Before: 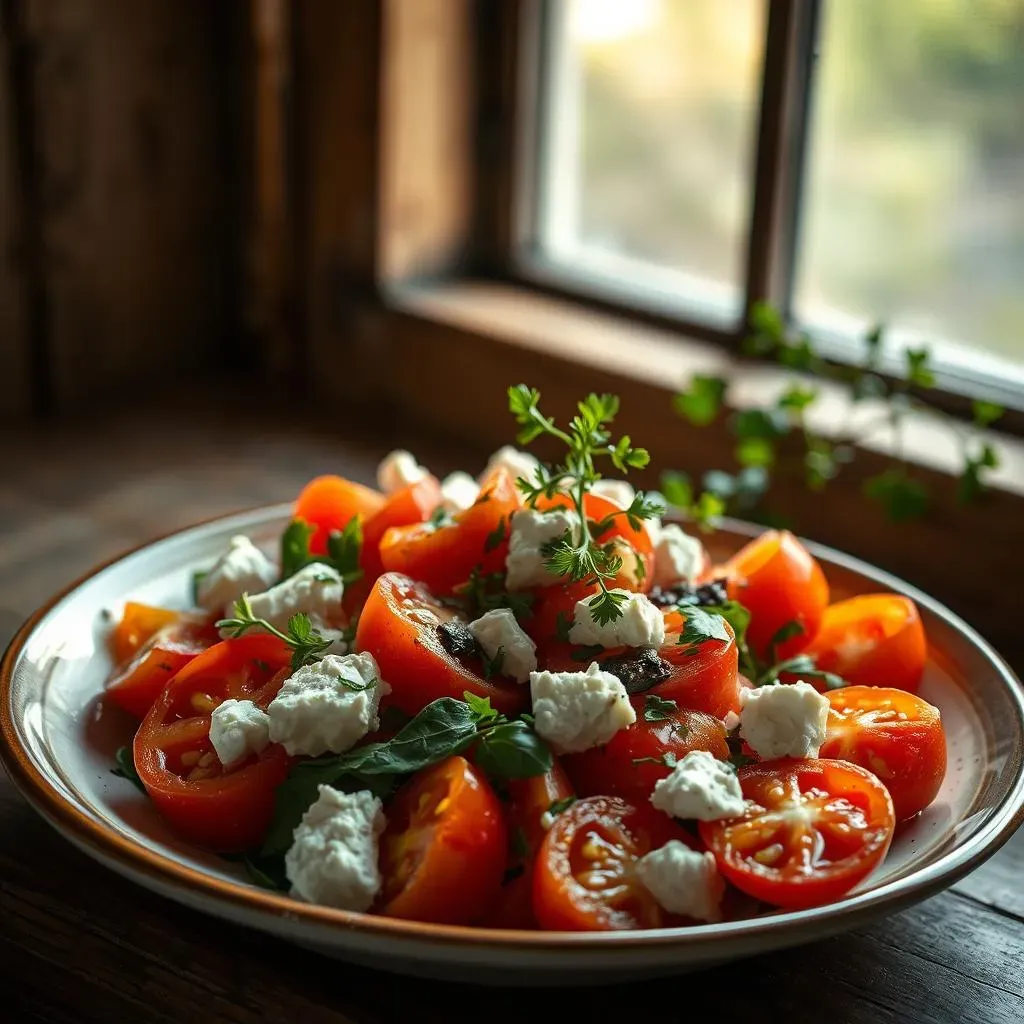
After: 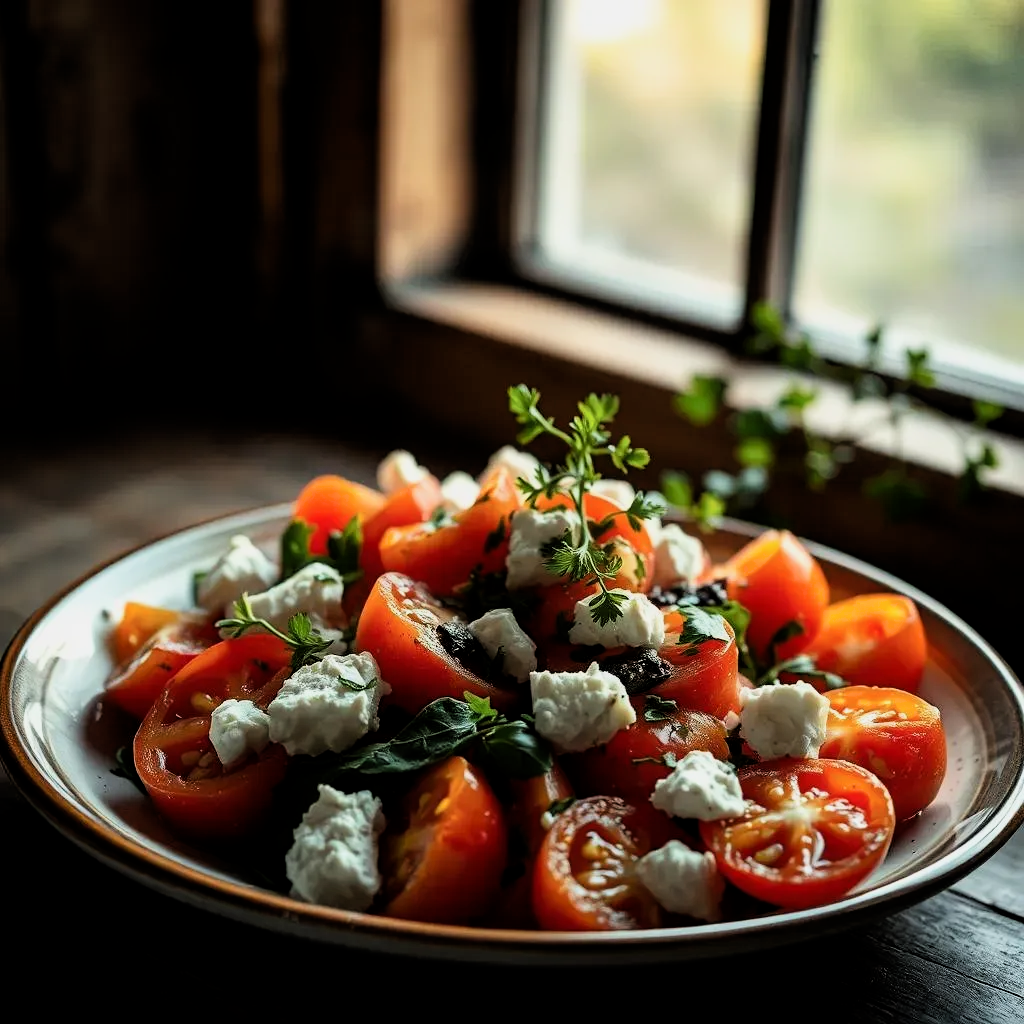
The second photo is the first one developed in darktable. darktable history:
filmic rgb: middle gray luminance 9.88%, black relative exposure -8.65 EV, white relative exposure 3.27 EV, target black luminance 0%, hardness 5.2, latitude 44.54%, contrast 1.307, highlights saturation mix 4.73%, shadows ↔ highlights balance 24.78%
